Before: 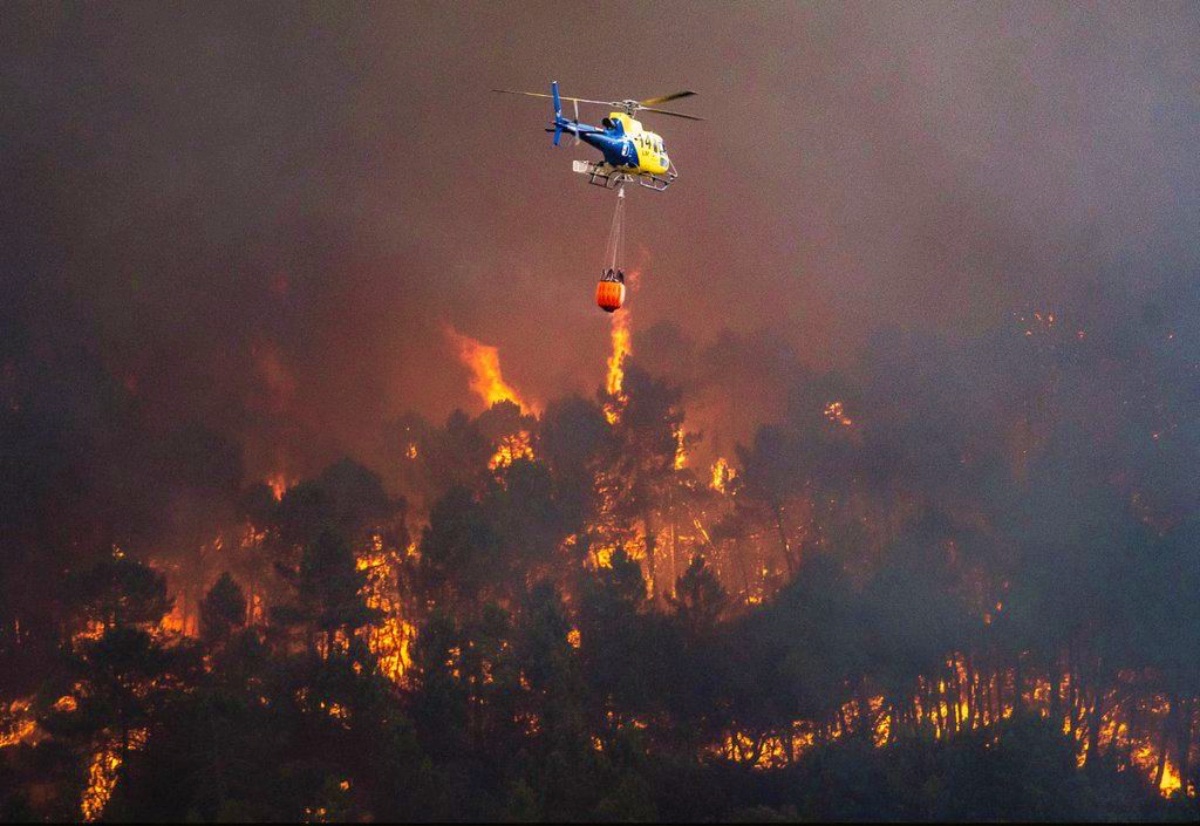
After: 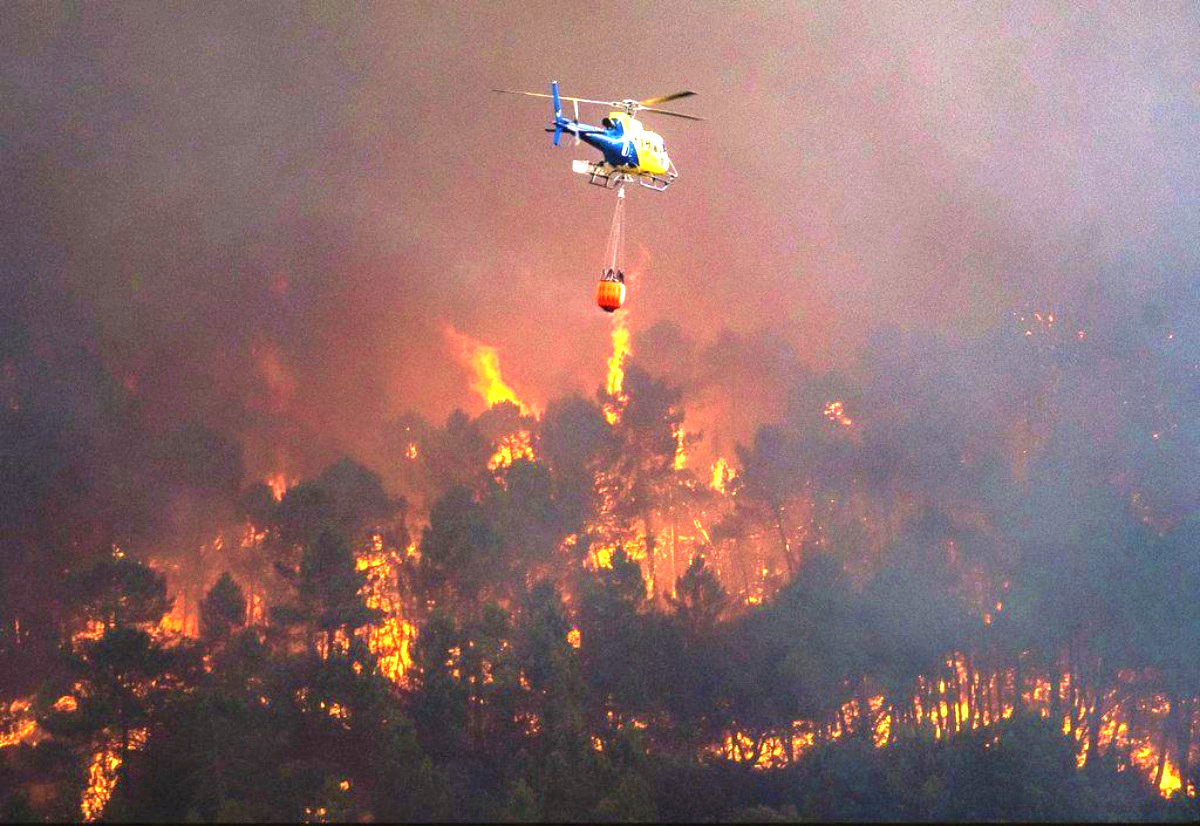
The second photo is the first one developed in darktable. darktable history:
exposure: black level correction 0, exposure 1.476 EV, compensate exposure bias true, compensate highlight preservation false
